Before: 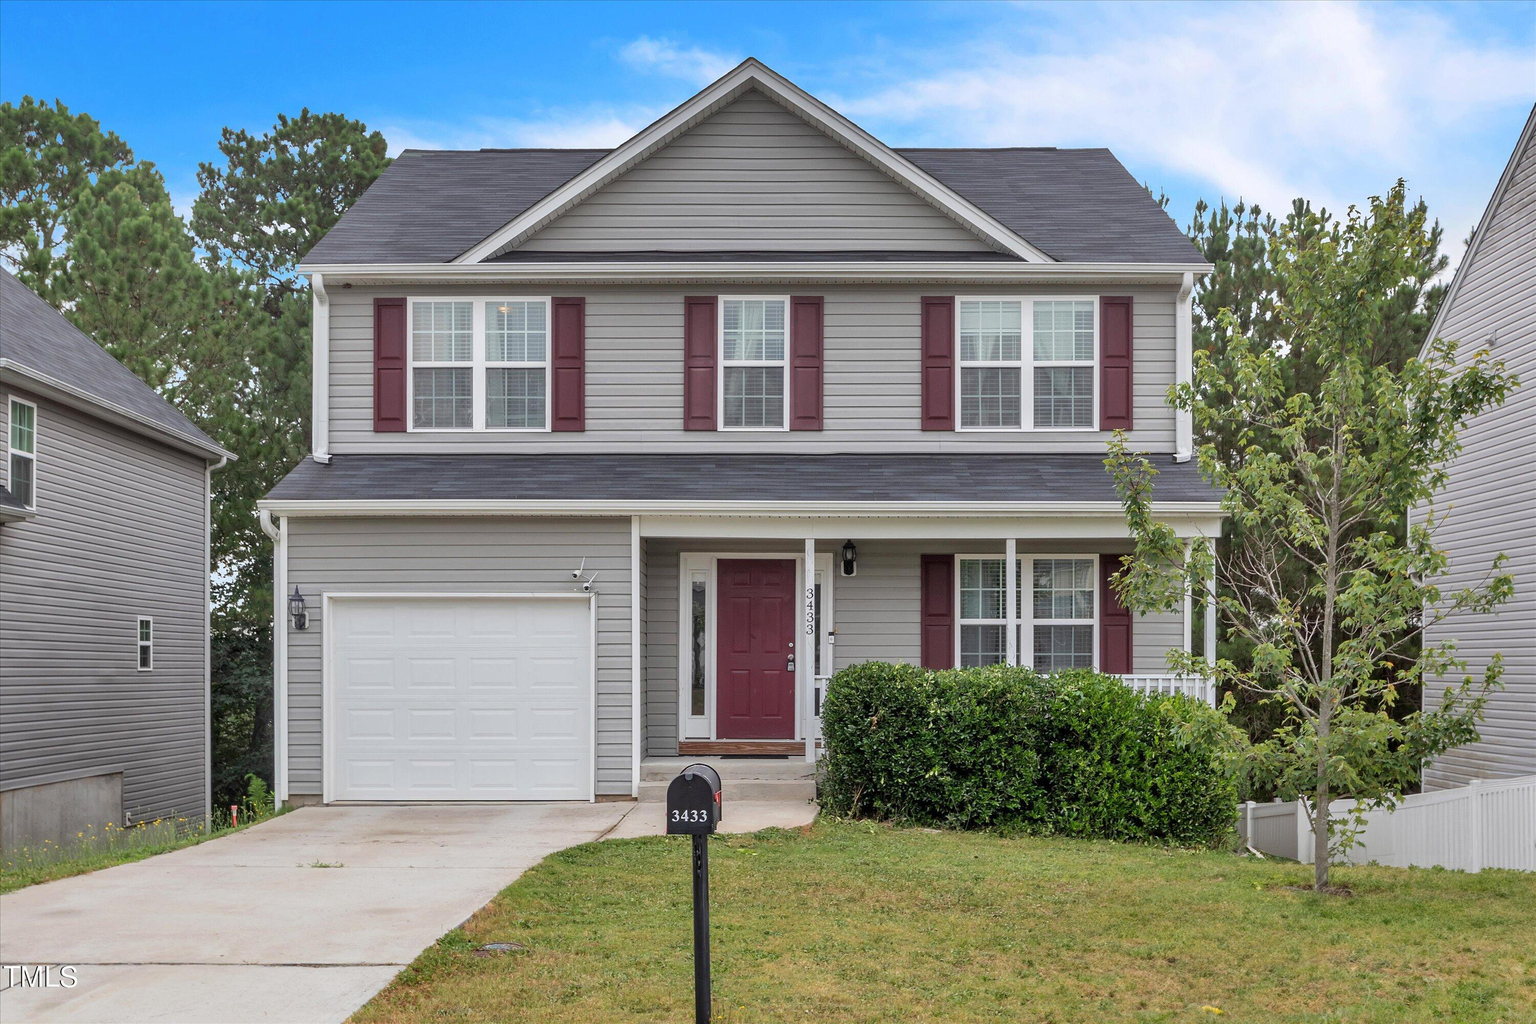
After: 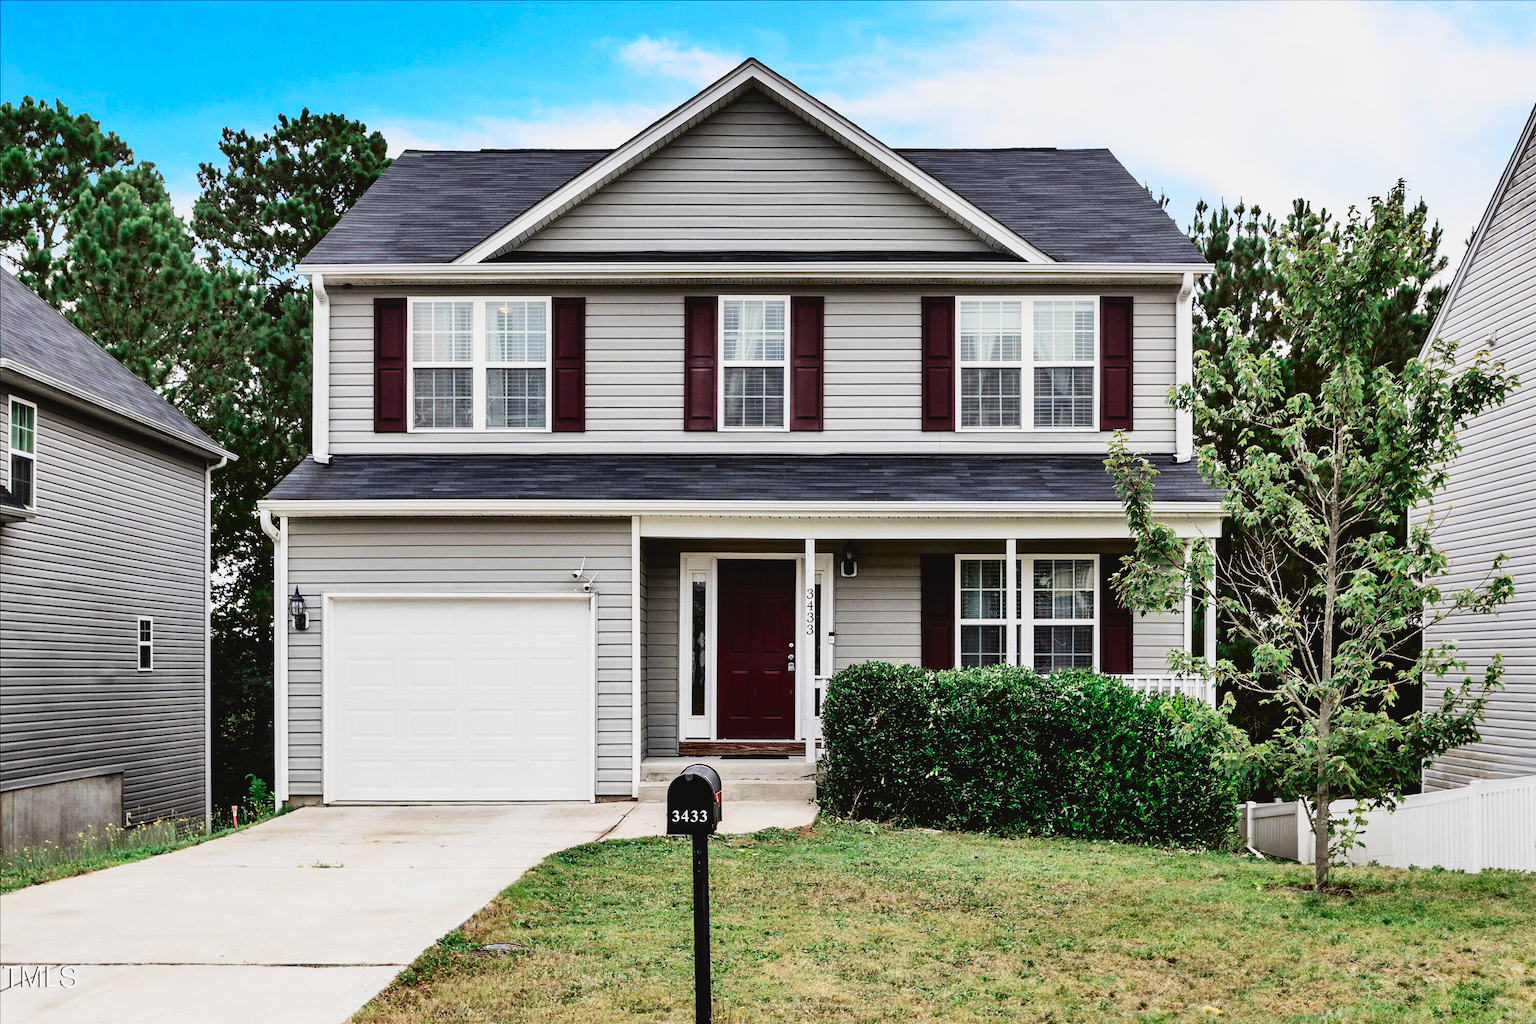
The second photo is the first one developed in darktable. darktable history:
filmic rgb: black relative exposure -4.99 EV, white relative exposure 3.98 EV, hardness 2.88, contrast 1.409, preserve chrominance no, color science v5 (2021)
tone curve: curves: ch0 [(0, 0.039) (0.104, 0.094) (0.285, 0.301) (0.689, 0.764) (0.89, 0.926) (0.994, 0.971)]; ch1 [(0, 0) (0.337, 0.249) (0.437, 0.411) (0.485, 0.487) (0.515, 0.514) (0.566, 0.563) (0.641, 0.655) (1, 1)]; ch2 [(0, 0) (0.314, 0.301) (0.421, 0.411) (0.502, 0.505) (0.528, 0.54) (0.557, 0.555) (0.612, 0.583) (0.722, 0.67) (1, 1)], color space Lab, independent channels
tone equalizer: -8 EV 0.047 EV, edges refinement/feathering 500, mask exposure compensation -1.57 EV, preserve details no
color balance rgb: global offset › hue 171.11°, perceptual saturation grading › global saturation 0.45%, perceptual brilliance grading › highlights 14.636%, perceptual brilliance grading › mid-tones -6.692%, perceptual brilliance grading › shadows -26.675%
